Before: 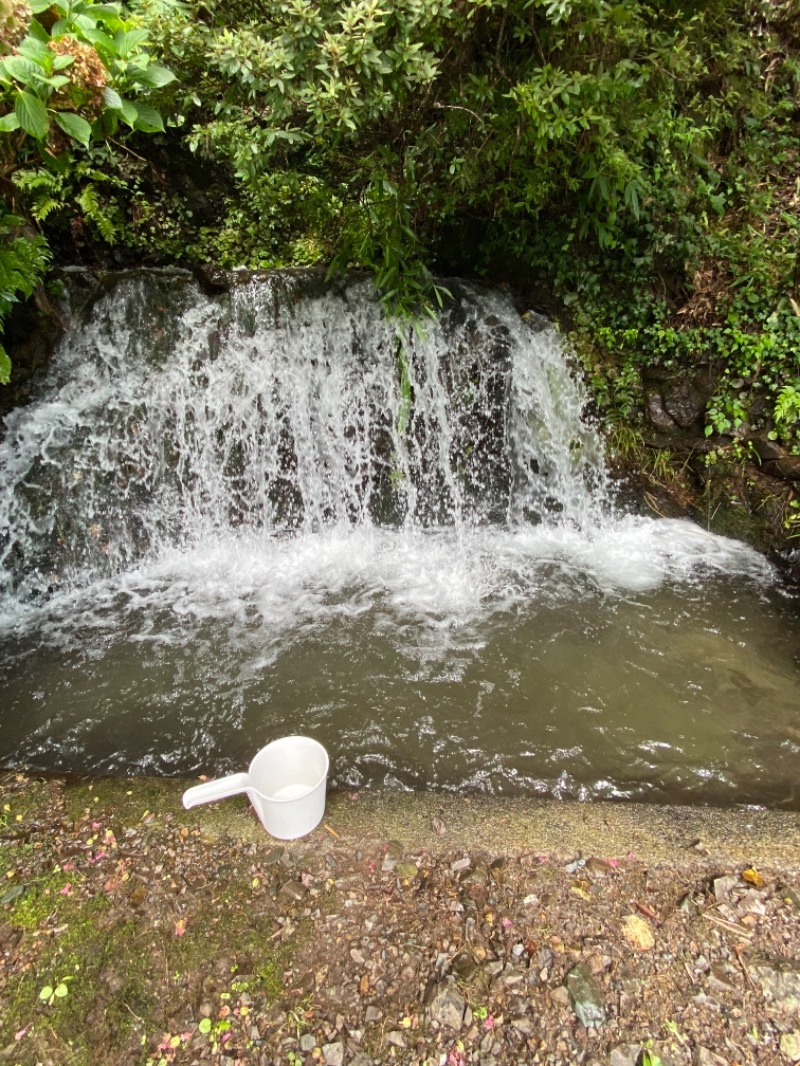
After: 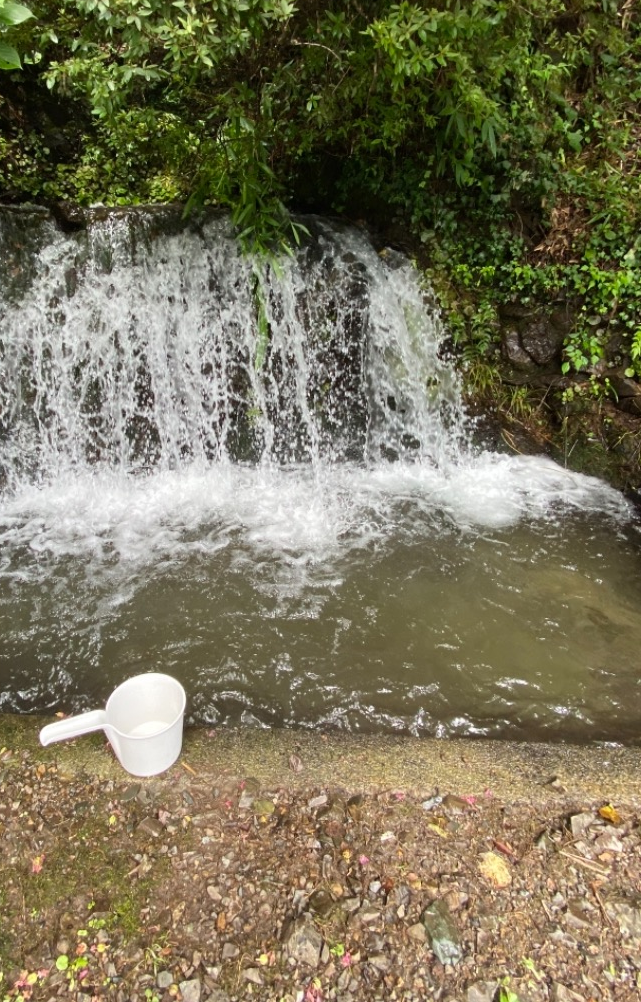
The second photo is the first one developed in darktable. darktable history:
crop and rotate: left 17.983%, top 5.932%, right 1.844%
